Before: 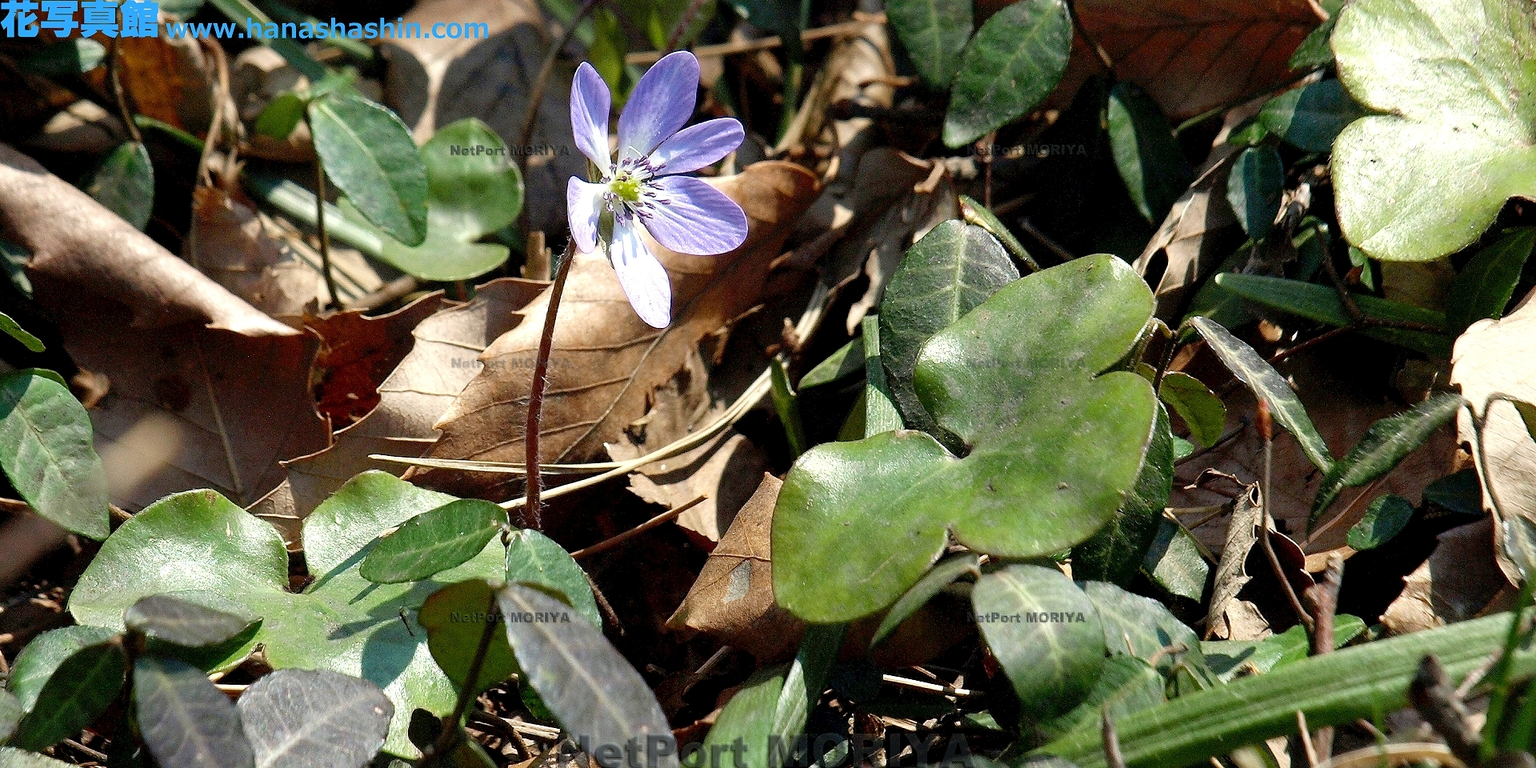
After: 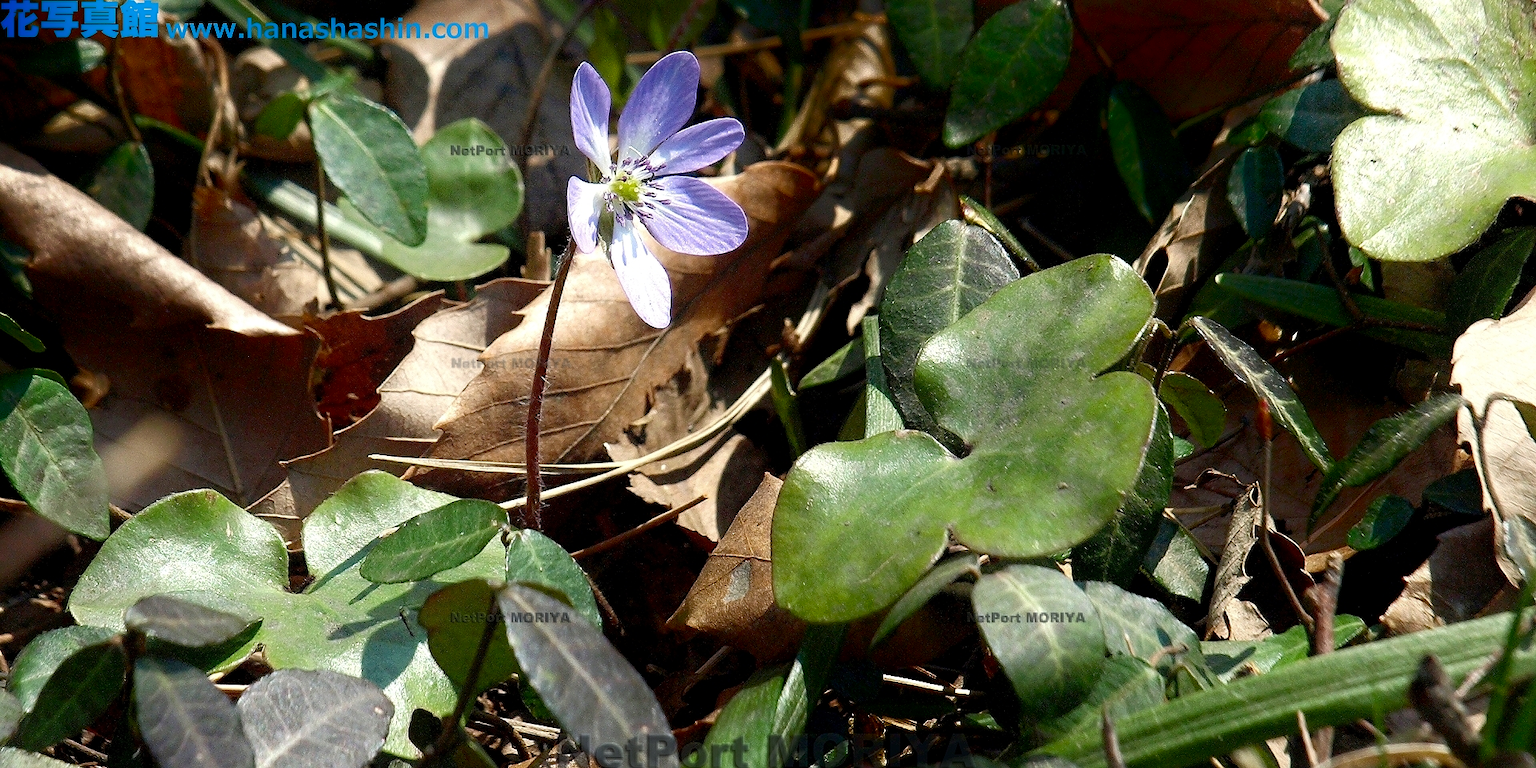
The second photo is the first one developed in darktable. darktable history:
shadows and highlights: shadows -87.71, highlights -35.74, soften with gaussian
